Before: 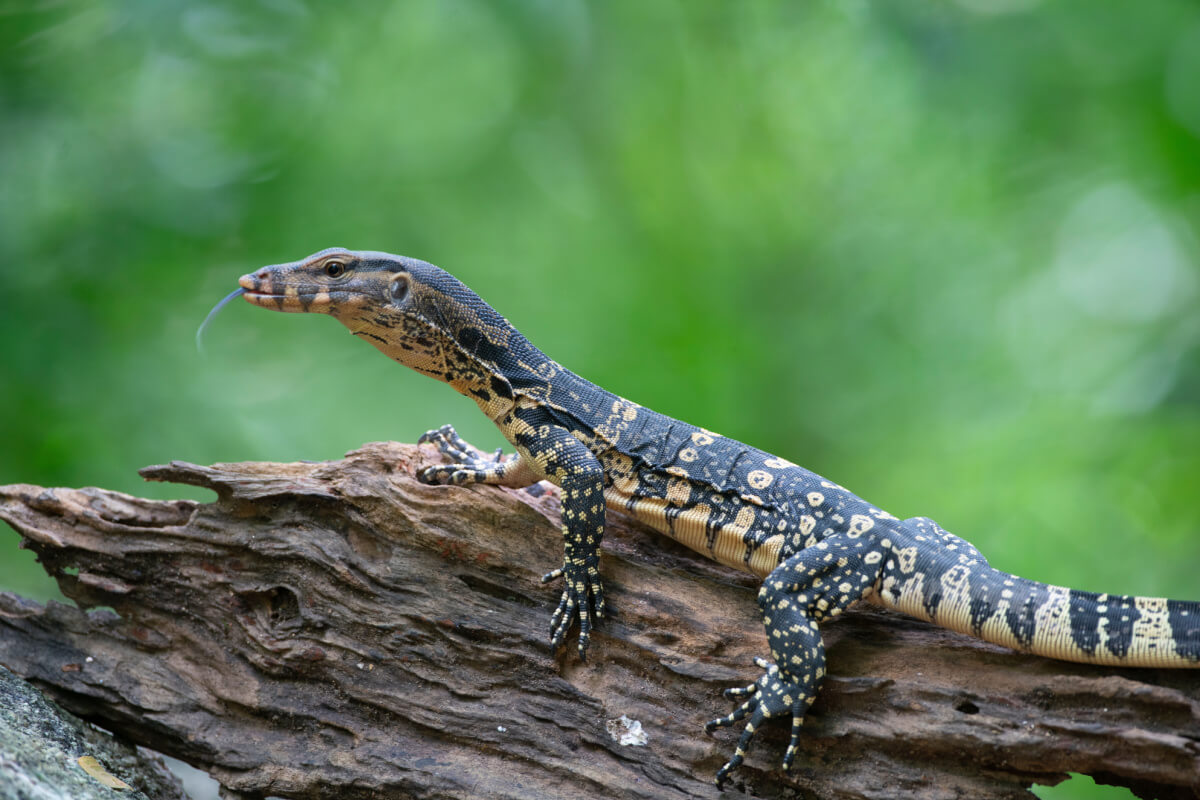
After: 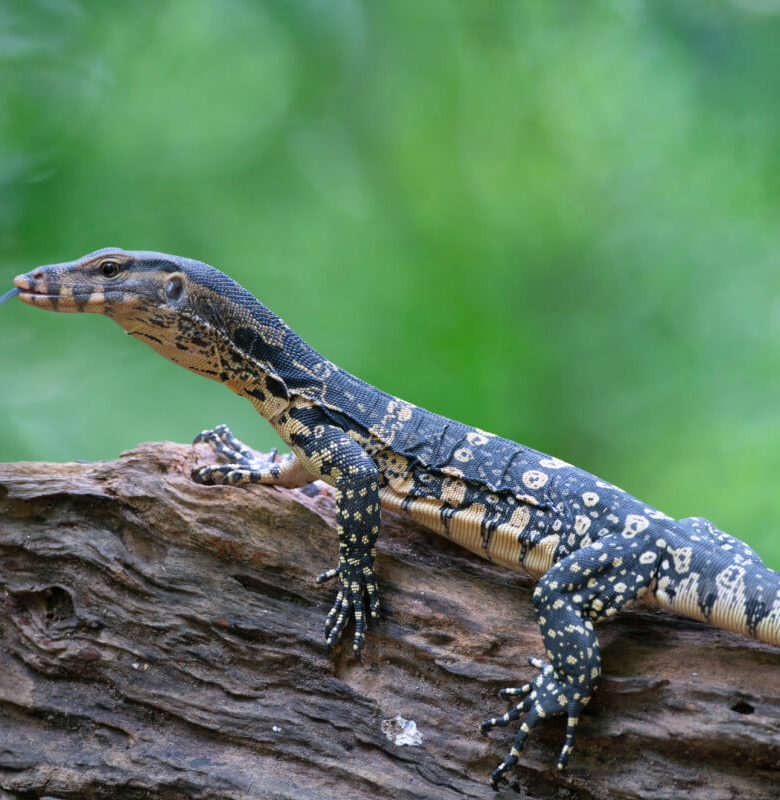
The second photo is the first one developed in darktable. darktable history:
color calibration: illuminant as shot in camera, x 0.358, y 0.373, temperature 4628.91 K
crop and rotate: left 18.774%, right 16.165%
